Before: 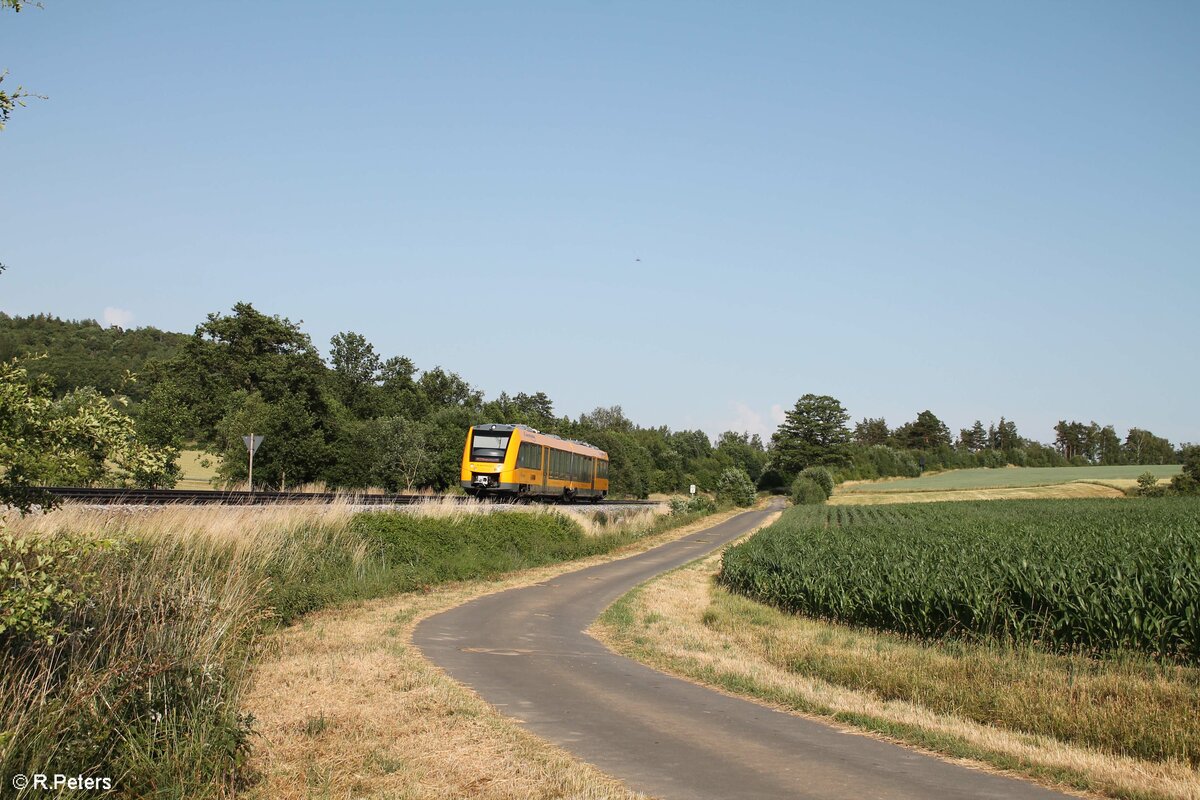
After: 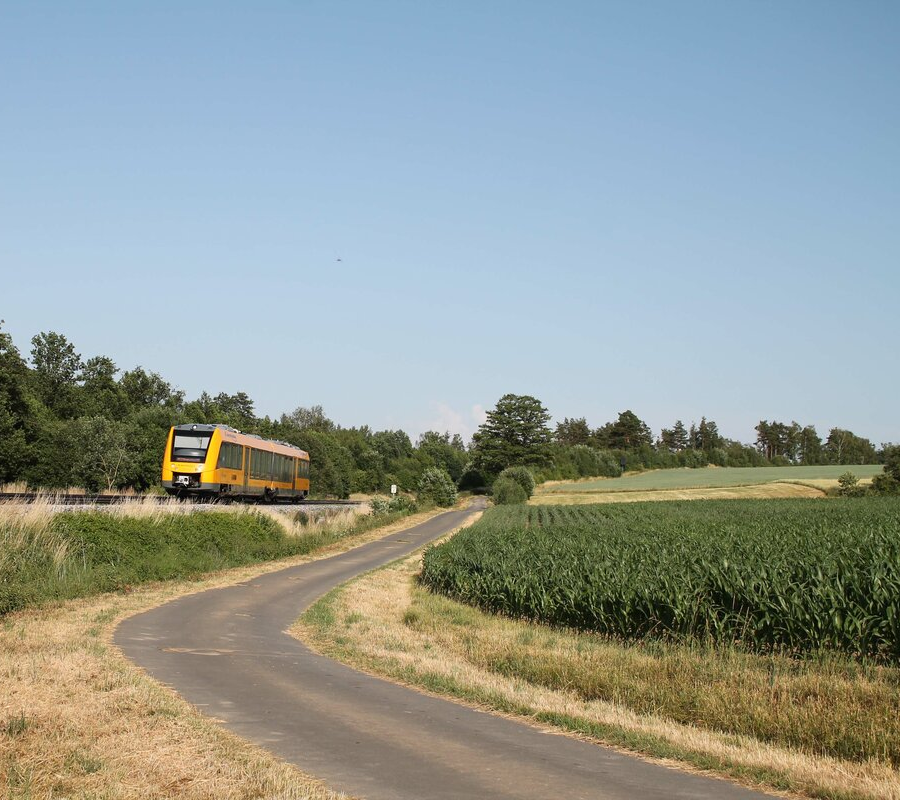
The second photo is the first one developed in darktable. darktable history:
crop and rotate: left 24.949%
